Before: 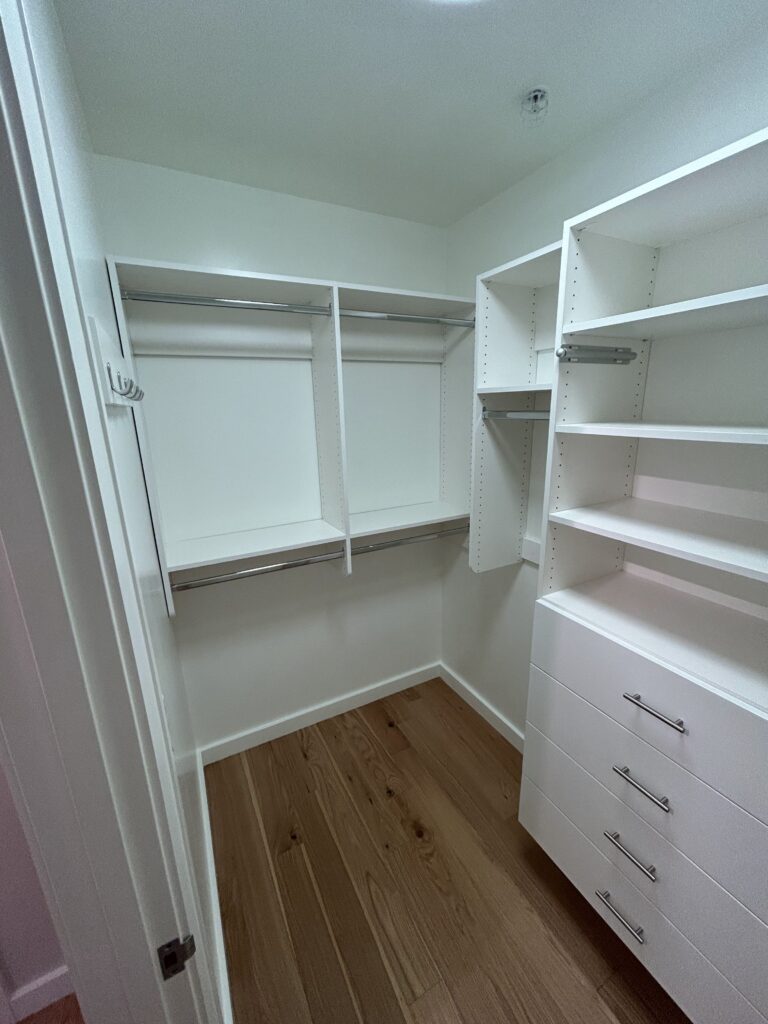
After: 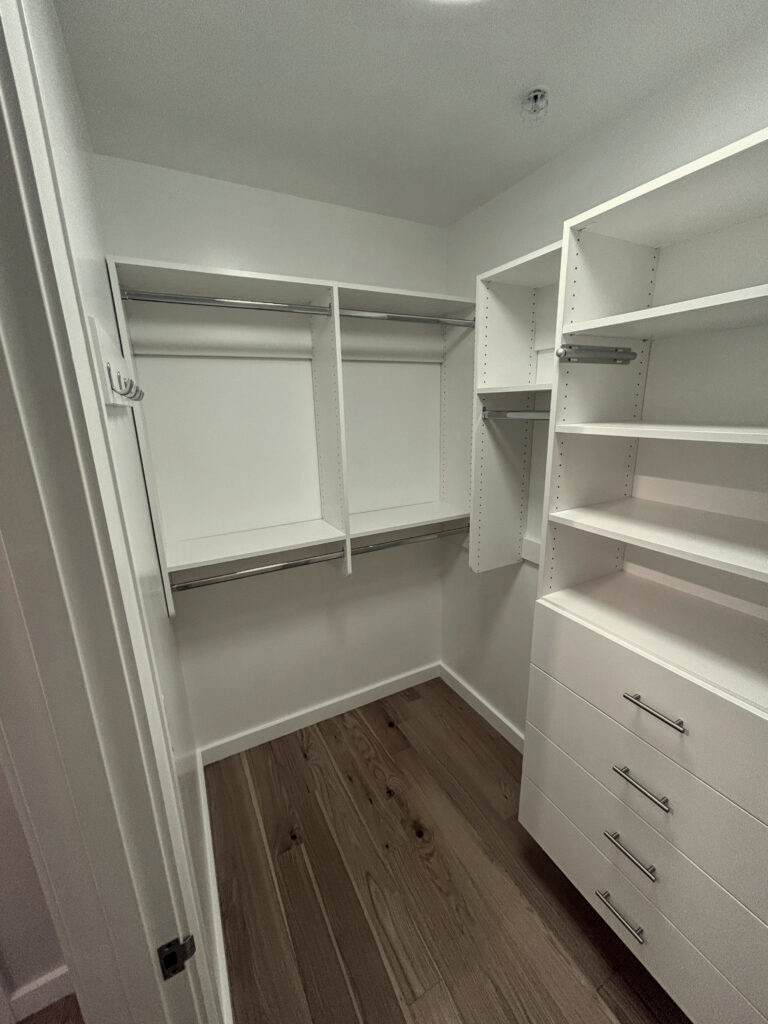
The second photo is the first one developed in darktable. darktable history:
local contrast: on, module defaults
color zones: curves: ch0 [(0, 0.613) (0.01, 0.613) (0.245, 0.448) (0.498, 0.529) (0.642, 0.665) (0.879, 0.777) (0.99, 0.613)]; ch1 [(0, 0.035) (0.121, 0.189) (0.259, 0.197) (0.415, 0.061) (0.589, 0.022) (0.732, 0.022) (0.857, 0.026) (0.991, 0.053)]
white balance: red 1.08, blue 0.791
